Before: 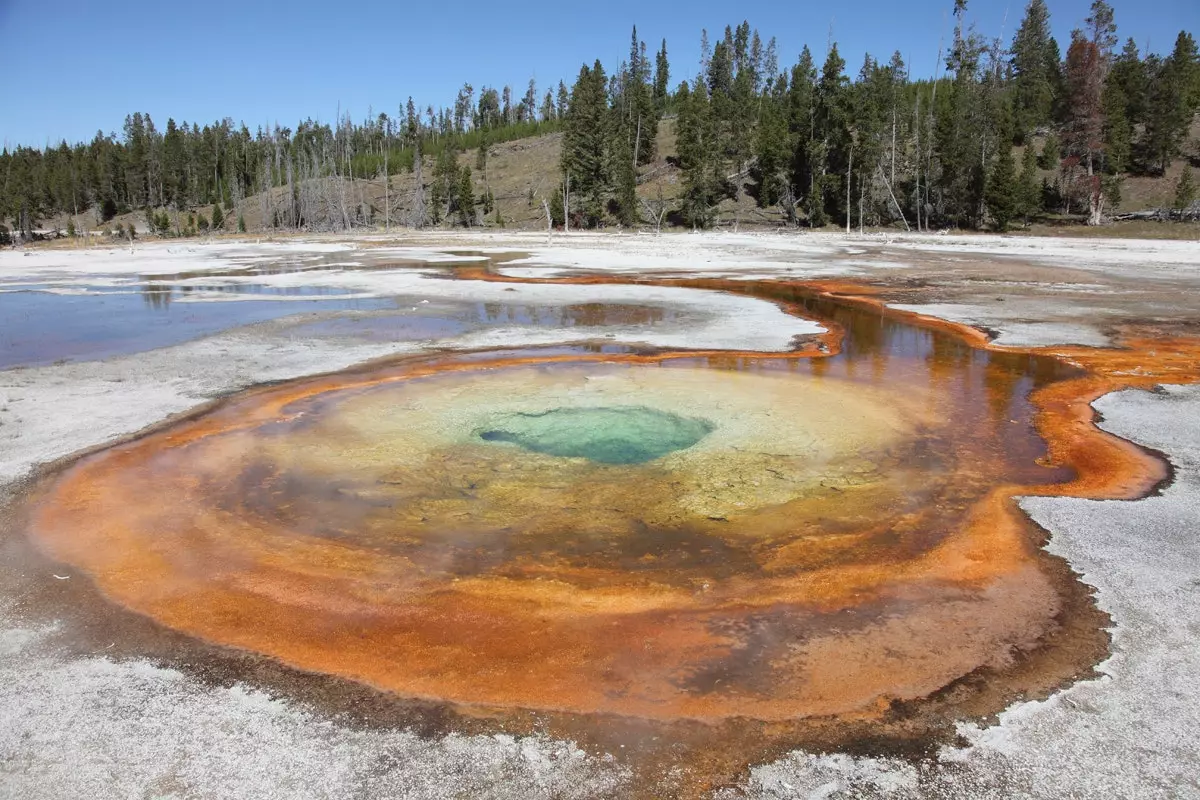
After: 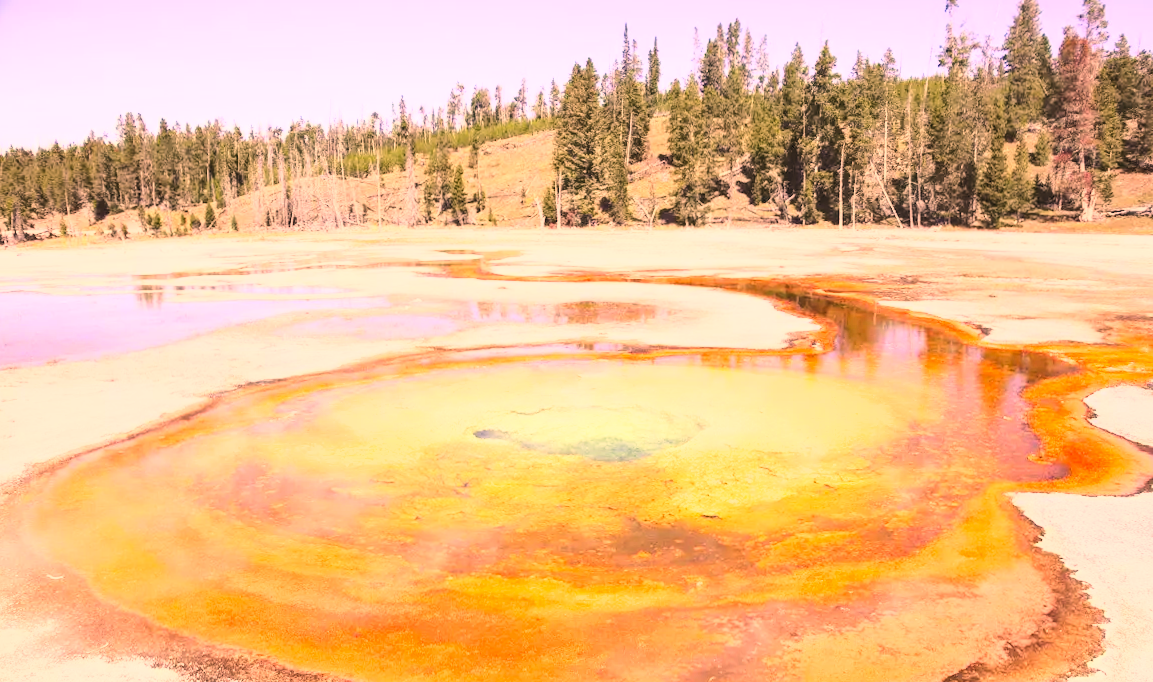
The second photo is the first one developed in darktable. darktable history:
crop and rotate: angle 0.205°, left 0.388%, right 2.967%, bottom 14.214%
local contrast: detail 109%
base curve: curves: ch0 [(0, 0) (0.028, 0.03) (0.121, 0.232) (0.46, 0.748) (0.859, 0.968) (1, 1)]
exposure: exposure 1 EV, compensate exposure bias true, compensate highlight preservation false
contrast brightness saturation: contrast 0.069, brightness 0.173, saturation 0.404
color correction: highlights a* 39.8, highlights b* 39.54, saturation 0.691
shadows and highlights: shadows 29.71, highlights -30.49, low approximation 0.01, soften with gaussian
